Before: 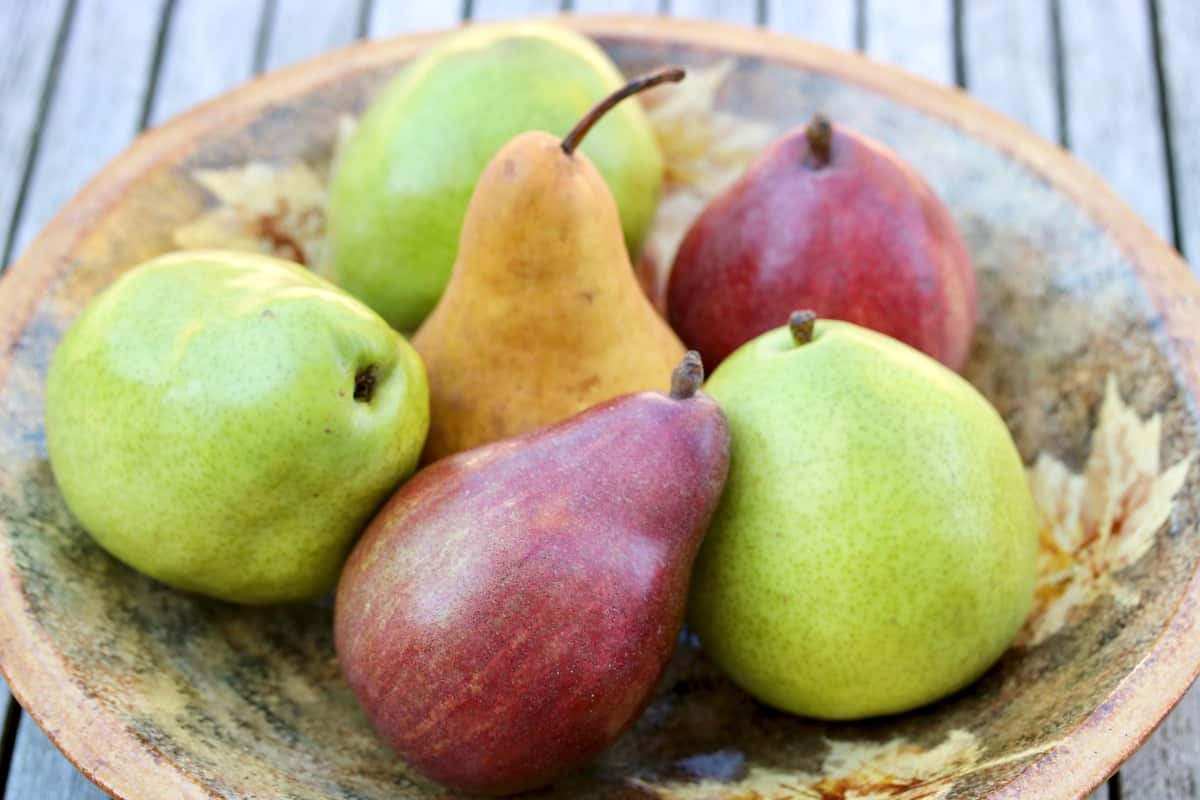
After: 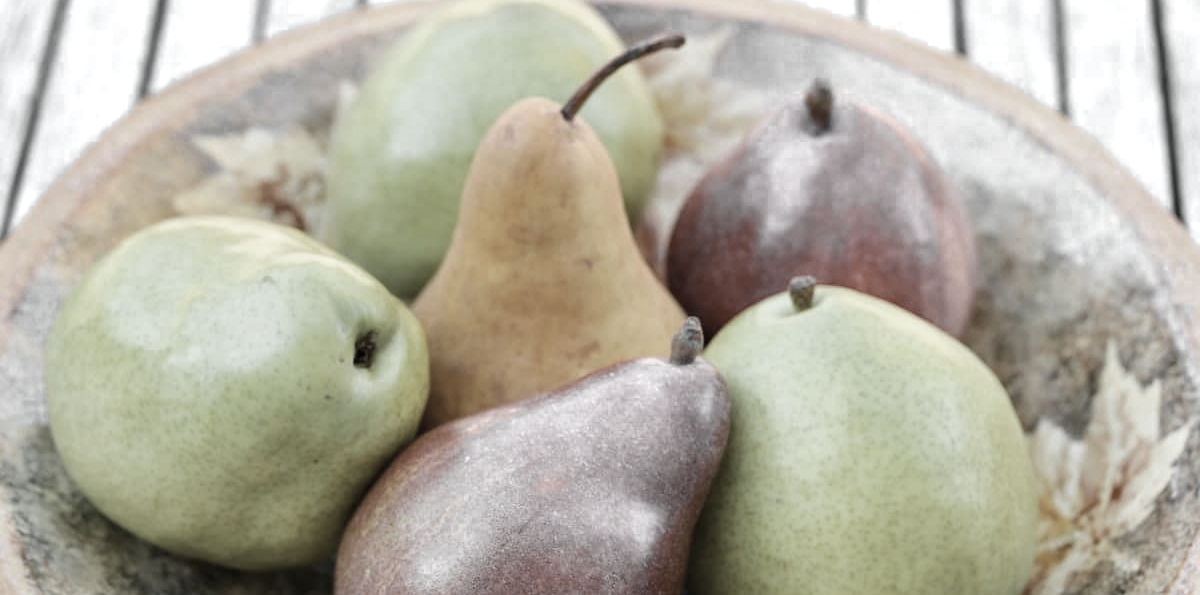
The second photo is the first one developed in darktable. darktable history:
crop: top 4.344%, bottom 21.168%
color zones: curves: ch0 [(0, 0.613) (0.01, 0.613) (0.245, 0.448) (0.498, 0.529) (0.642, 0.665) (0.879, 0.777) (0.99, 0.613)]; ch1 [(0, 0.035) (0.121, 0.189) (0.259, 0.197) (0.415, 0.061) (0.589, 0.022) (0.732, 0.022) (0.857, 0.026) (0.991, 0.053)]
